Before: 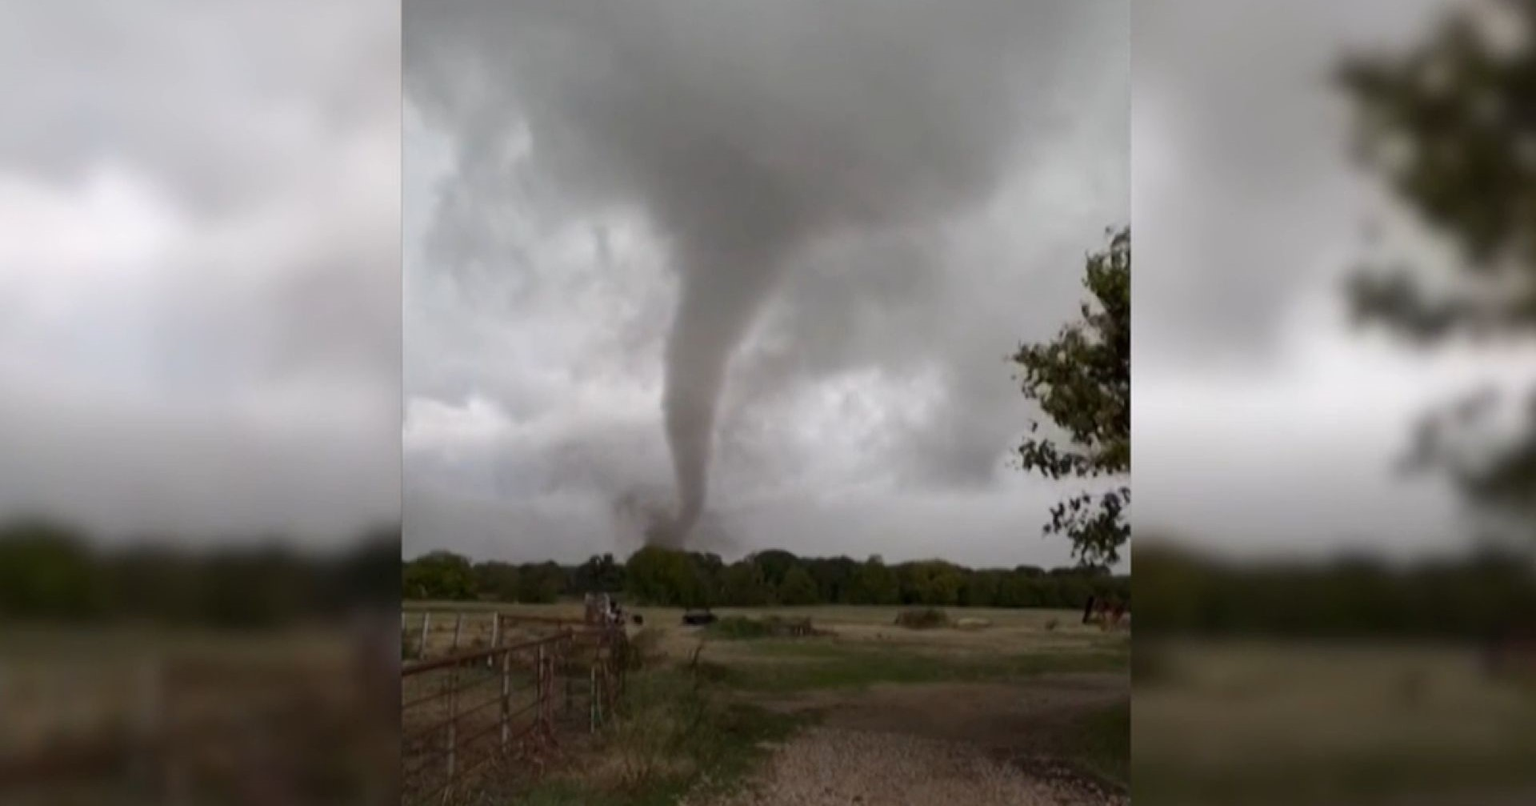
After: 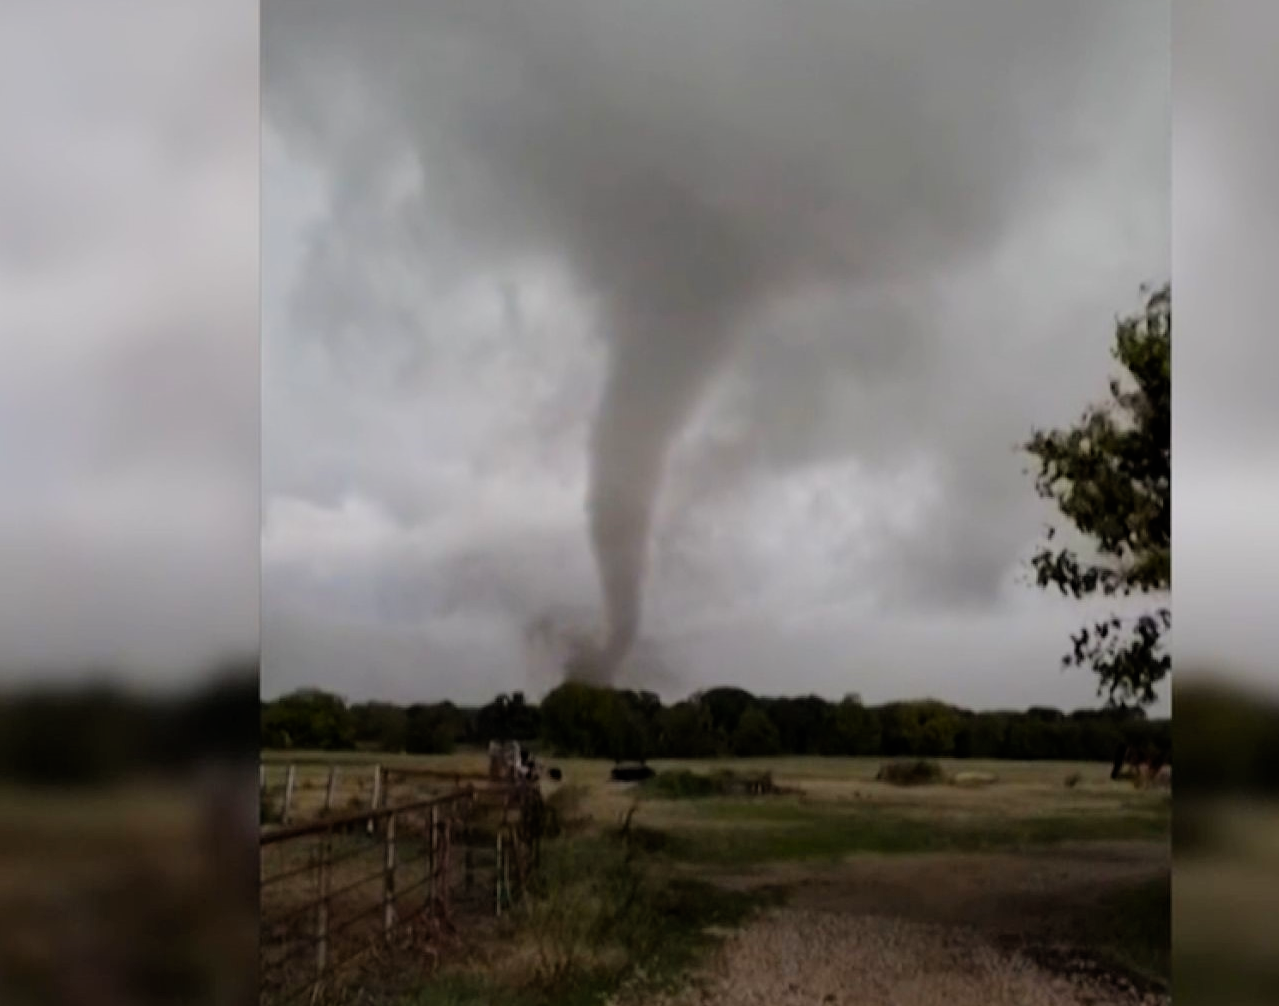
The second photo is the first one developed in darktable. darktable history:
filmic rgb: black relative exposure -7.75 EV, white relative exposure 4.4 EV, threshold 3 EV, hardness 3.76, latitude 38.11%, contrast 0.966, highlights saturation mix 10%, shadows ↔ highlights balance 4.59%, color science v4 (2020), enable highlight reconstruction true
crop and rotate: left 12.648%, right 20.685%
